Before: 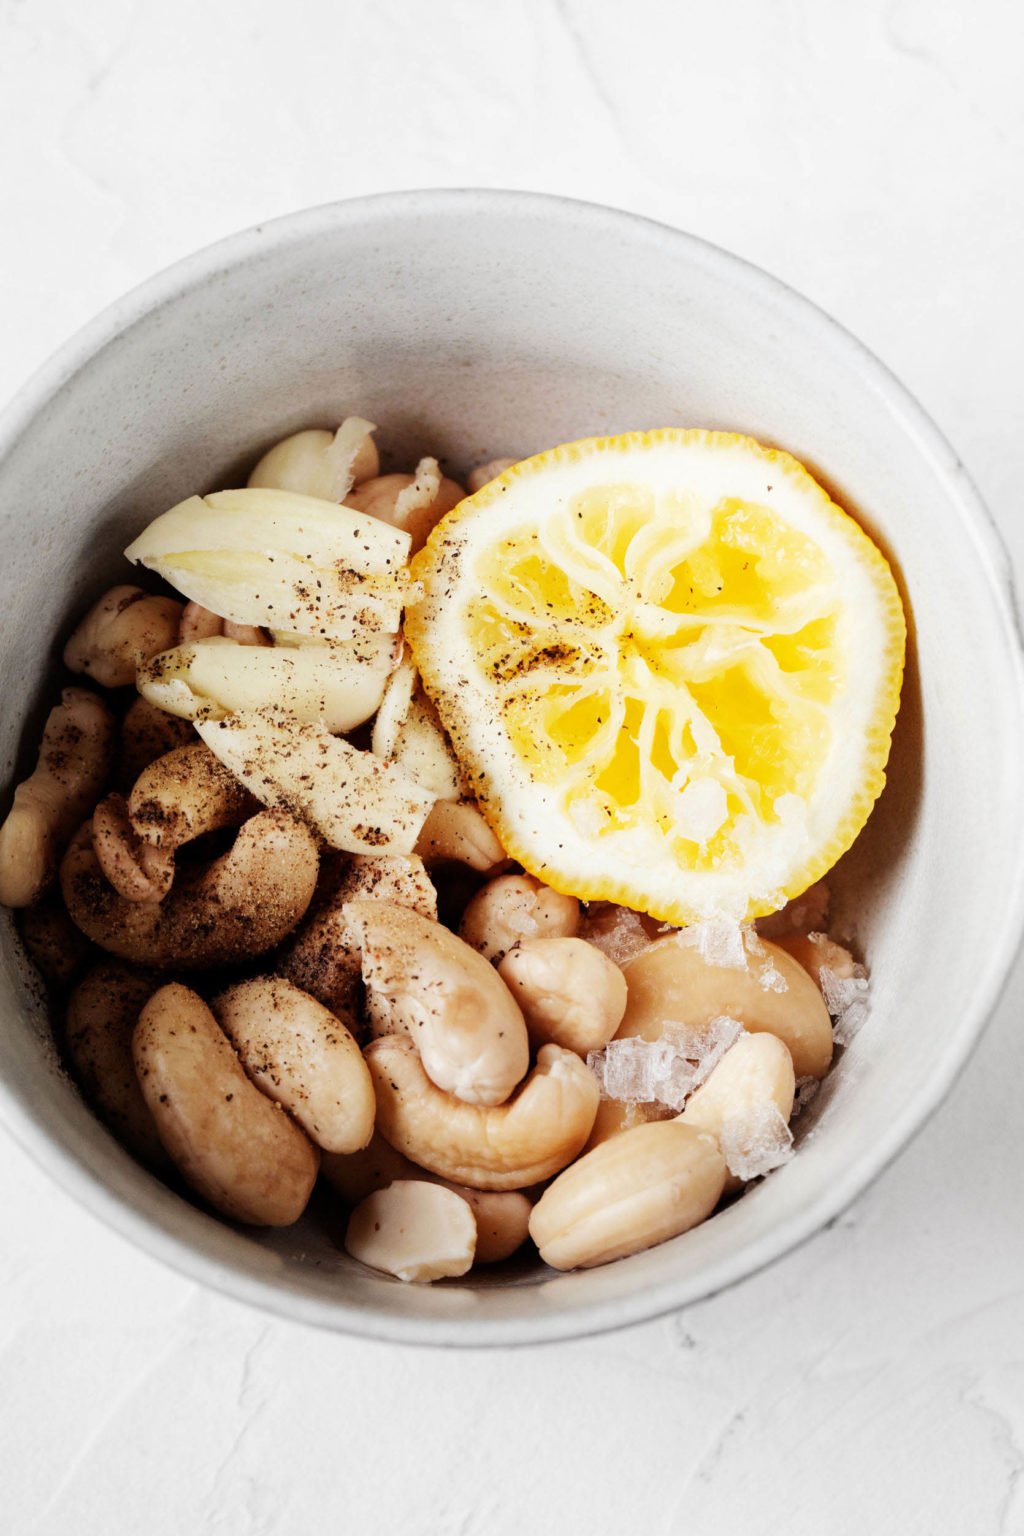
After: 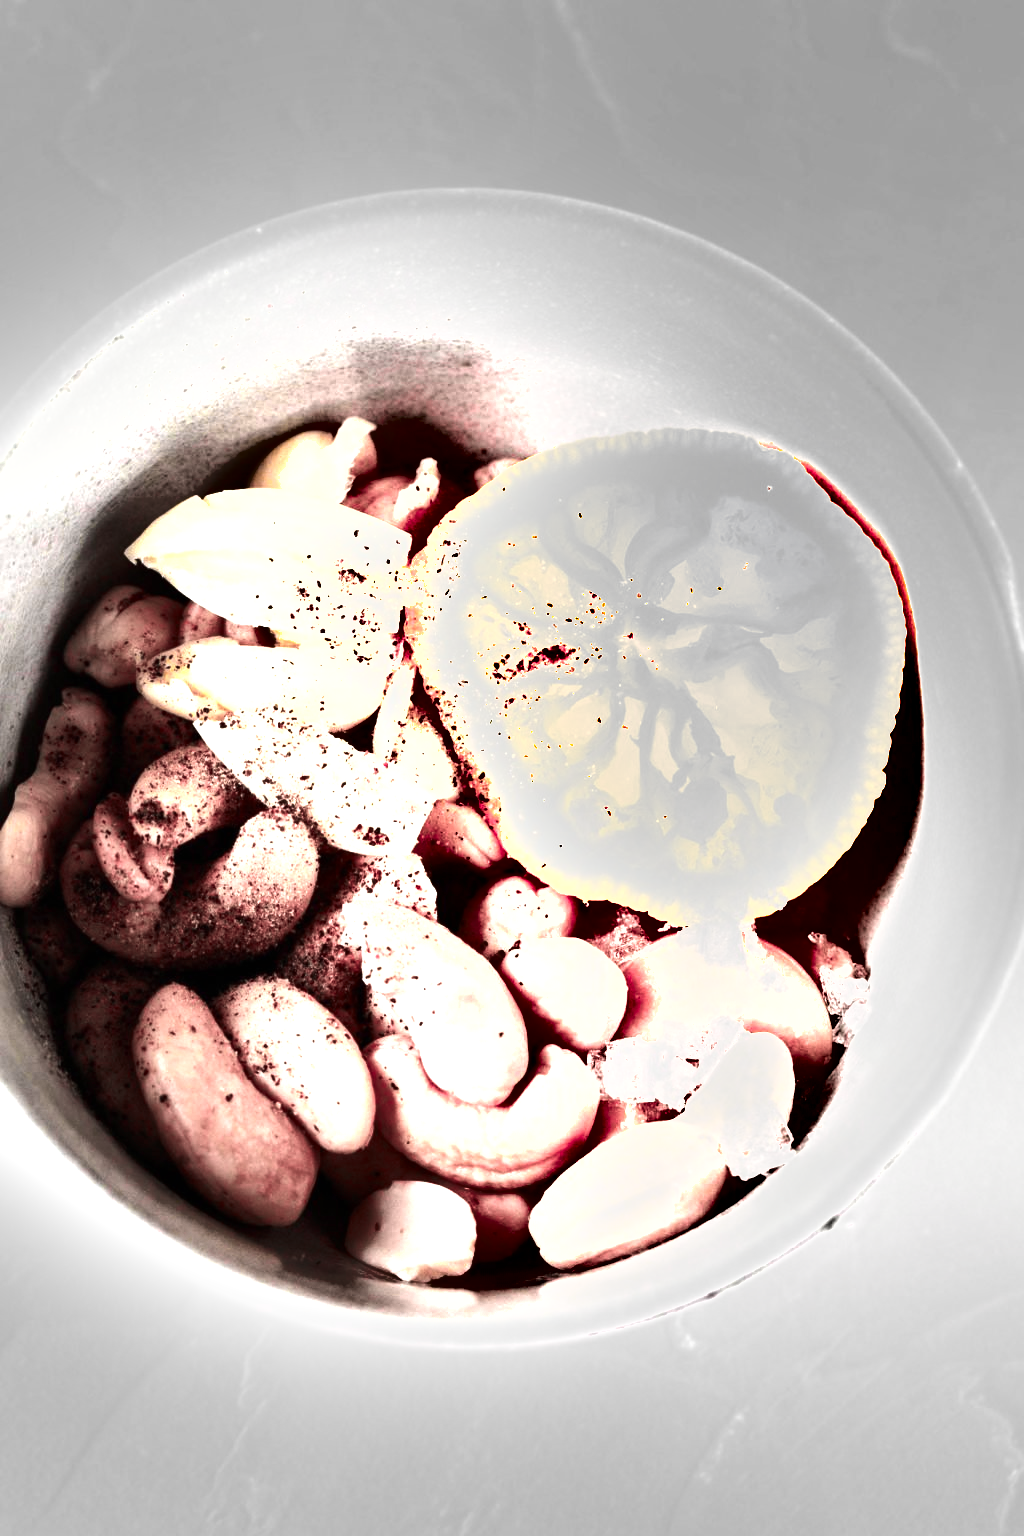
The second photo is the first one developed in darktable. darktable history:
color contrast: blue-yellow contrast 0.62
exposure: black level correction 0, exposure 0.7 EV, compensate exposure bias true, compensate highlight preservation false
tone equalizer: -8 EV -0.75 EV, -7 EV -0.7 EV, -6 EV -0.6 EV, -5 EV -0.4 EV, -3 EV 0.4 EV, -2 EV 0.6 EV, -1 EV 0.7 EV, +0 EV 0.75 EV, edges refinement/feathering 500, mask exposure compensation -1.57 EV, preserve details no
color zones: curves: ch0 [(0.257, 0.558) (0.75, 0.565)]; ch1 [(0.004, 0.857) (0.14, 0.416) (0.257, 0.695) (0.442, 0.032) (0.736, 0.266) (0.891, 0.741)]; ch2 [(0, 0.623) (0.112, 0.436) (0.271, 0.474) (0.516, 0.64) (0.743, 0.286)]
shadows and highlights: white point adjustment 1, soften with gaussian
